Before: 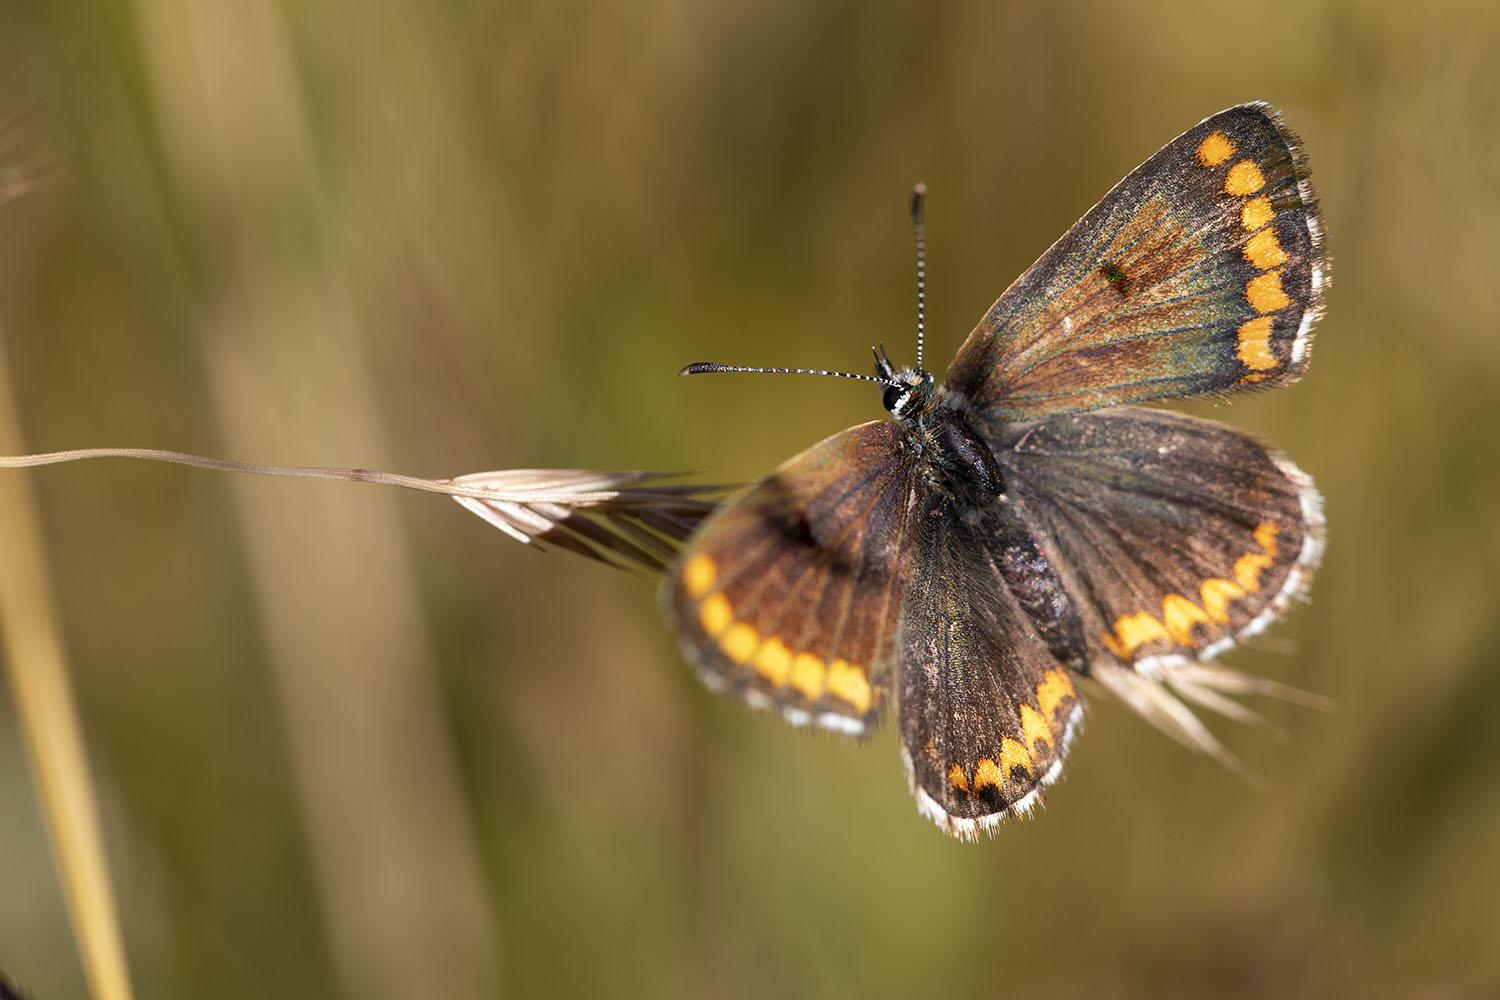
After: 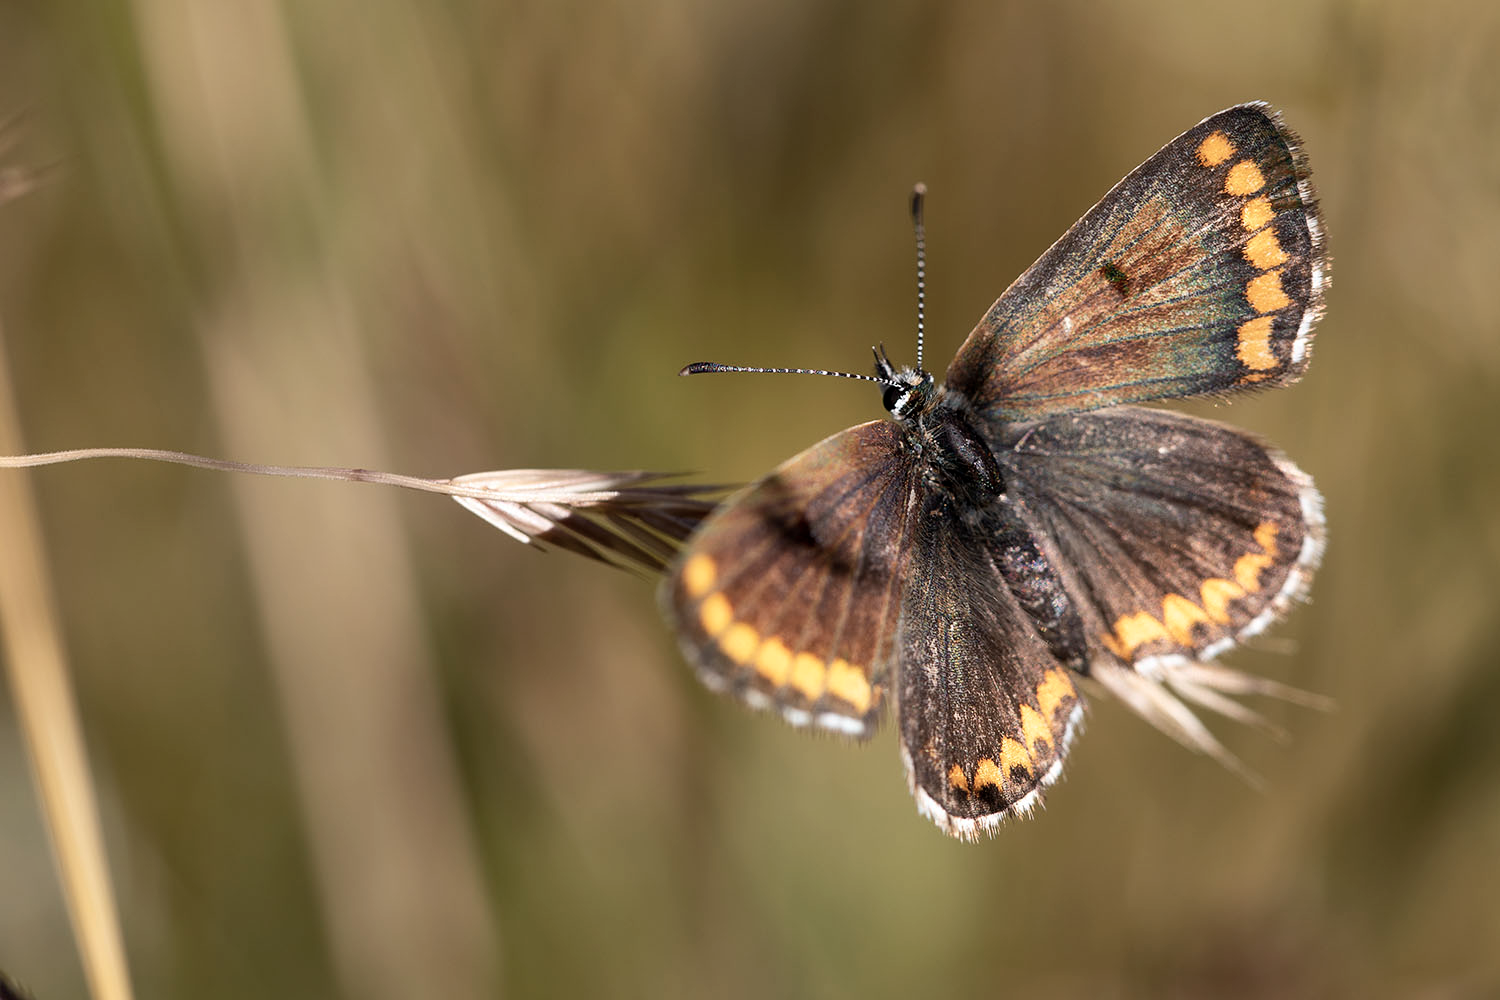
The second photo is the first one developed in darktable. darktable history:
tone equalizer: on, module defaults
contrast brightness saturation: contrast 0.1, saturation -0.3
